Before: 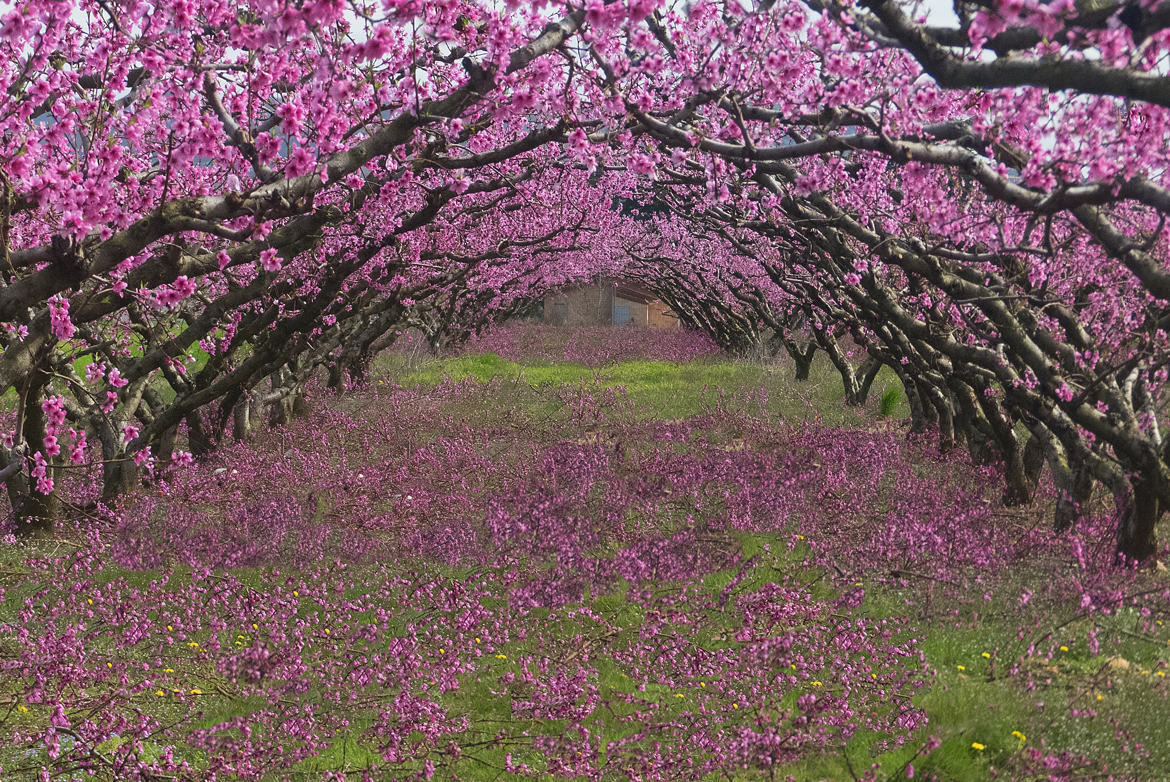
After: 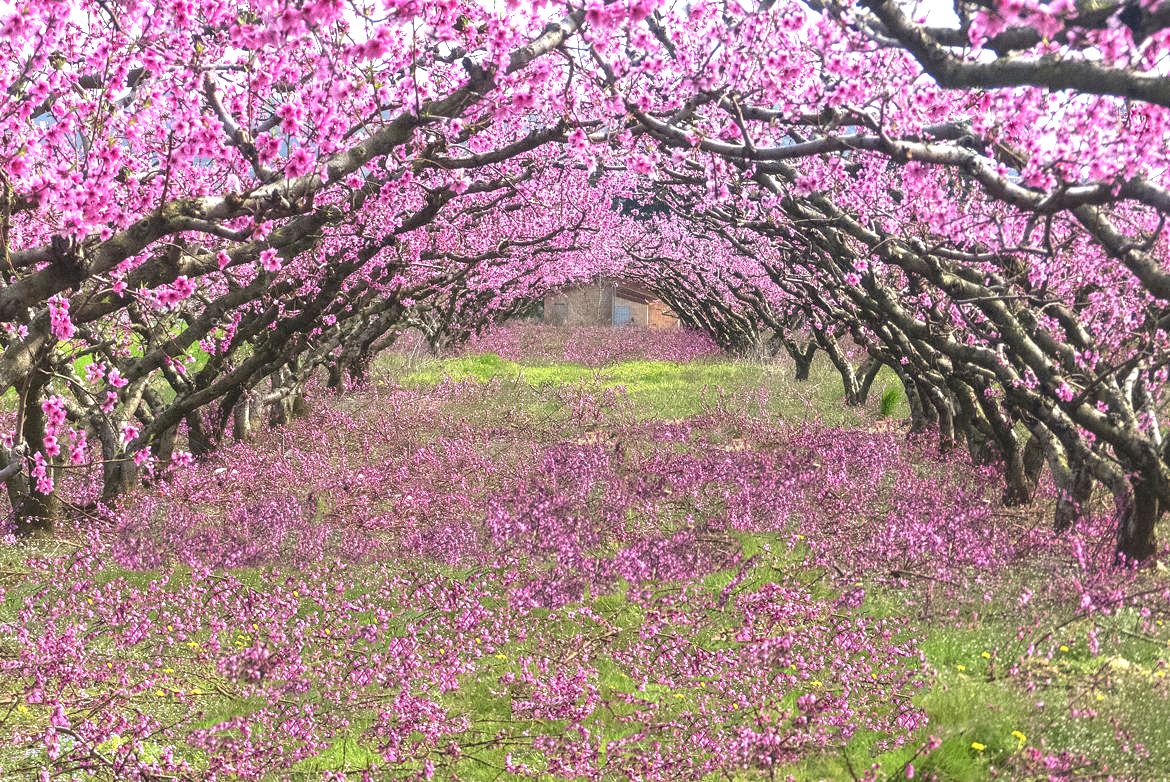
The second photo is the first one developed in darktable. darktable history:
local contrast: on, module defaults
exposure: black level correction 0, exposure 1.199 EV, compensate highlight preservation false
